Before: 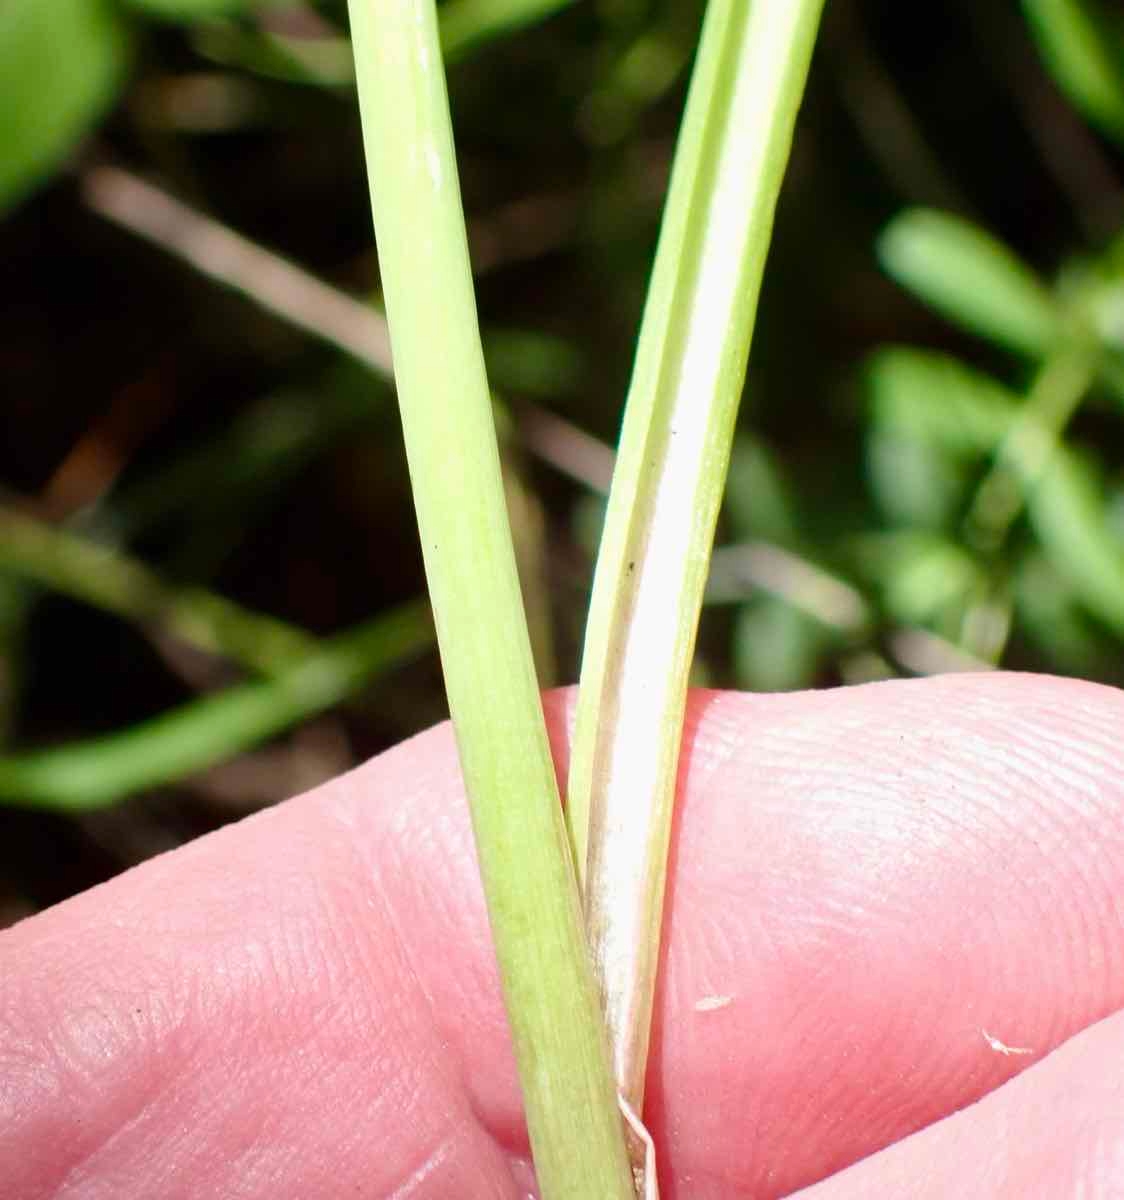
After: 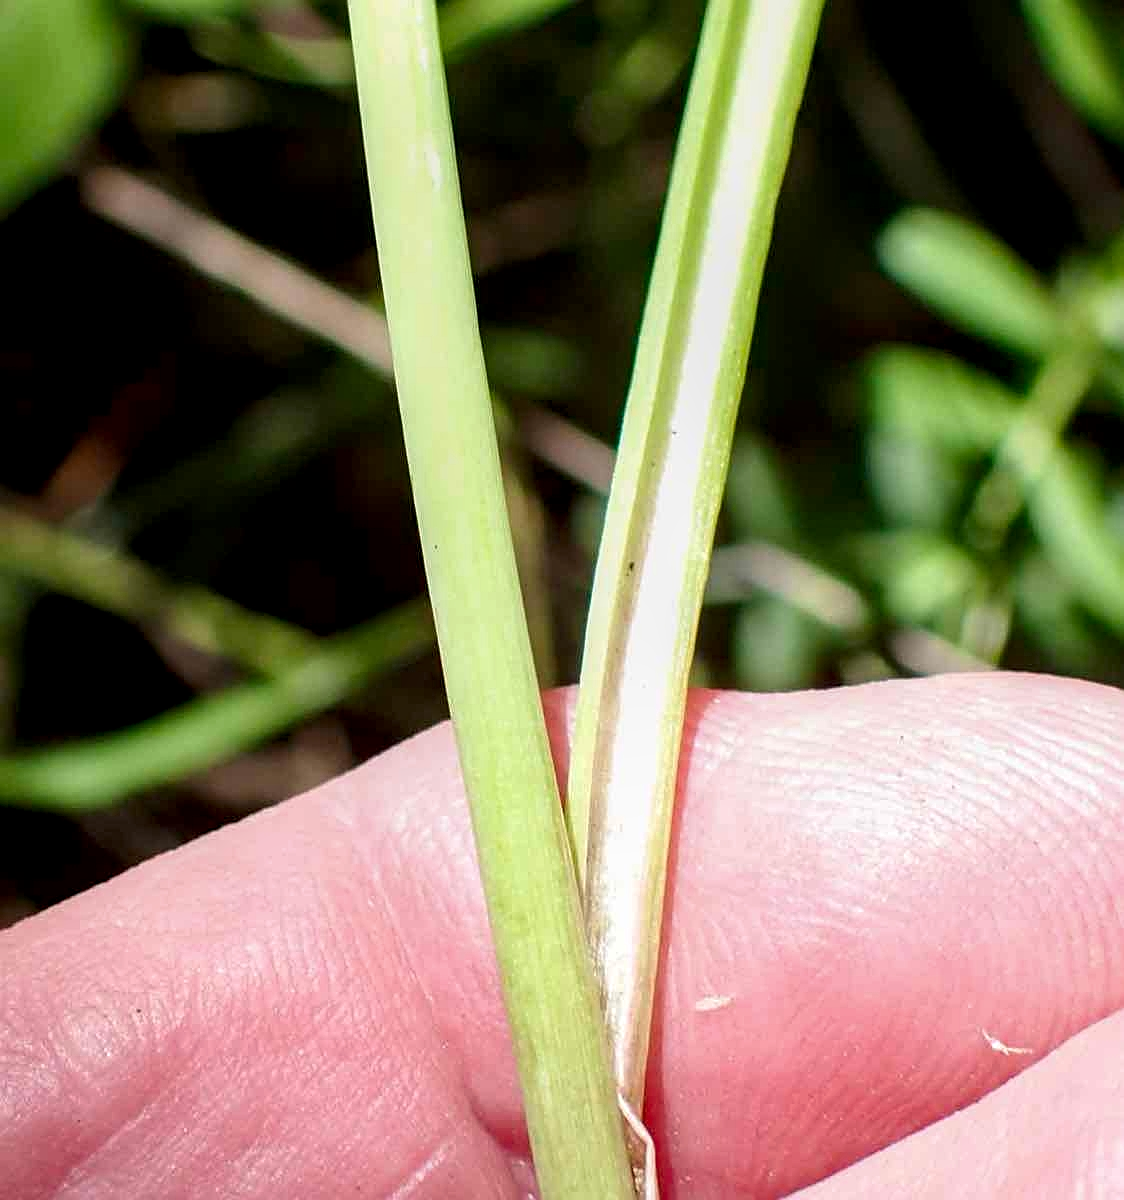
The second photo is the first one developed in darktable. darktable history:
sharpen: on, module defaults
local contrast: shadows 96%, midtone range 0.495
